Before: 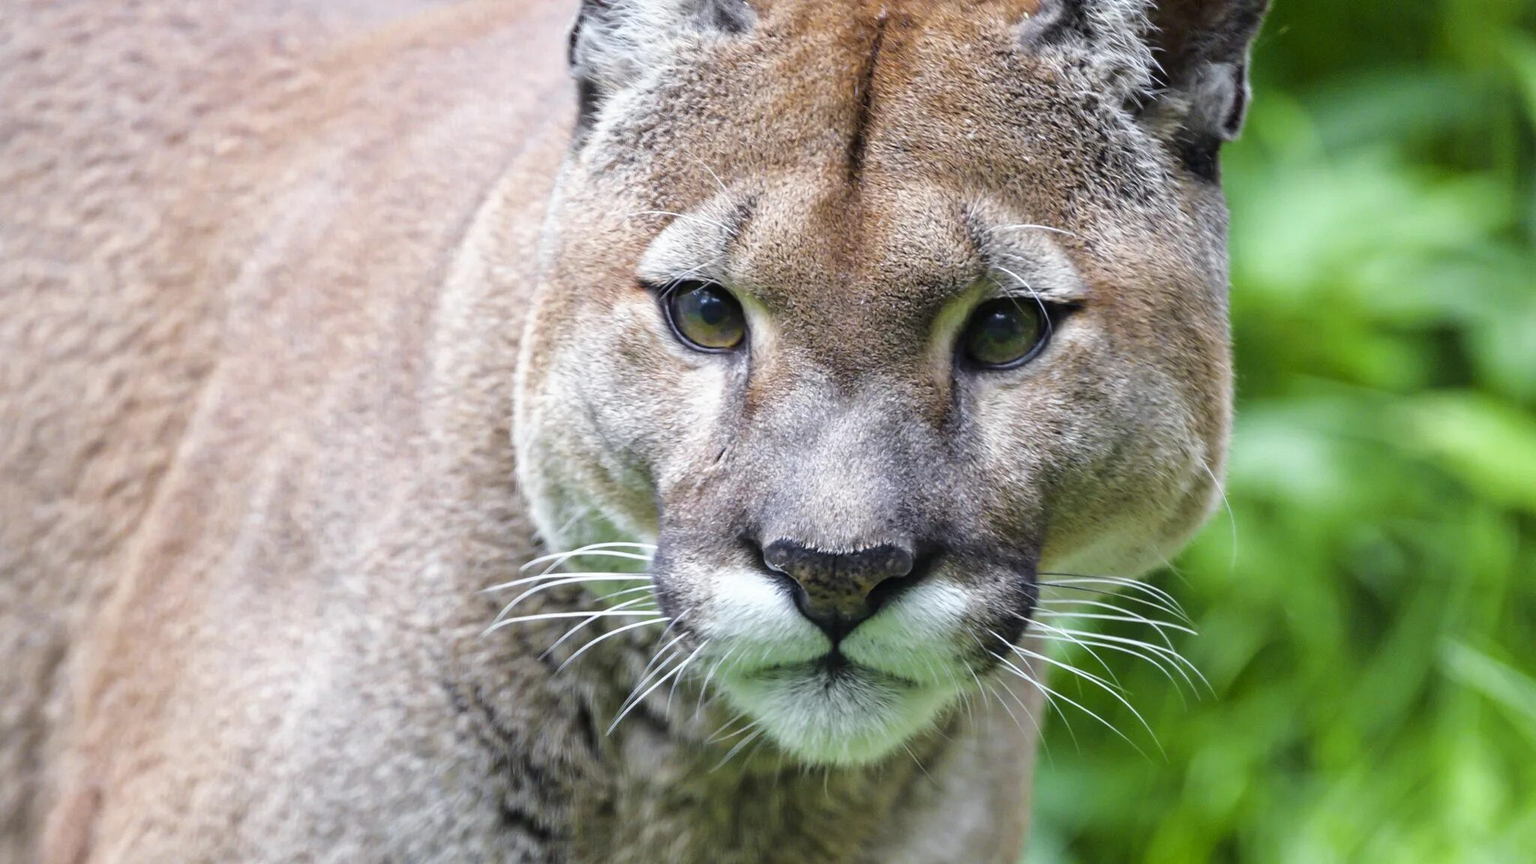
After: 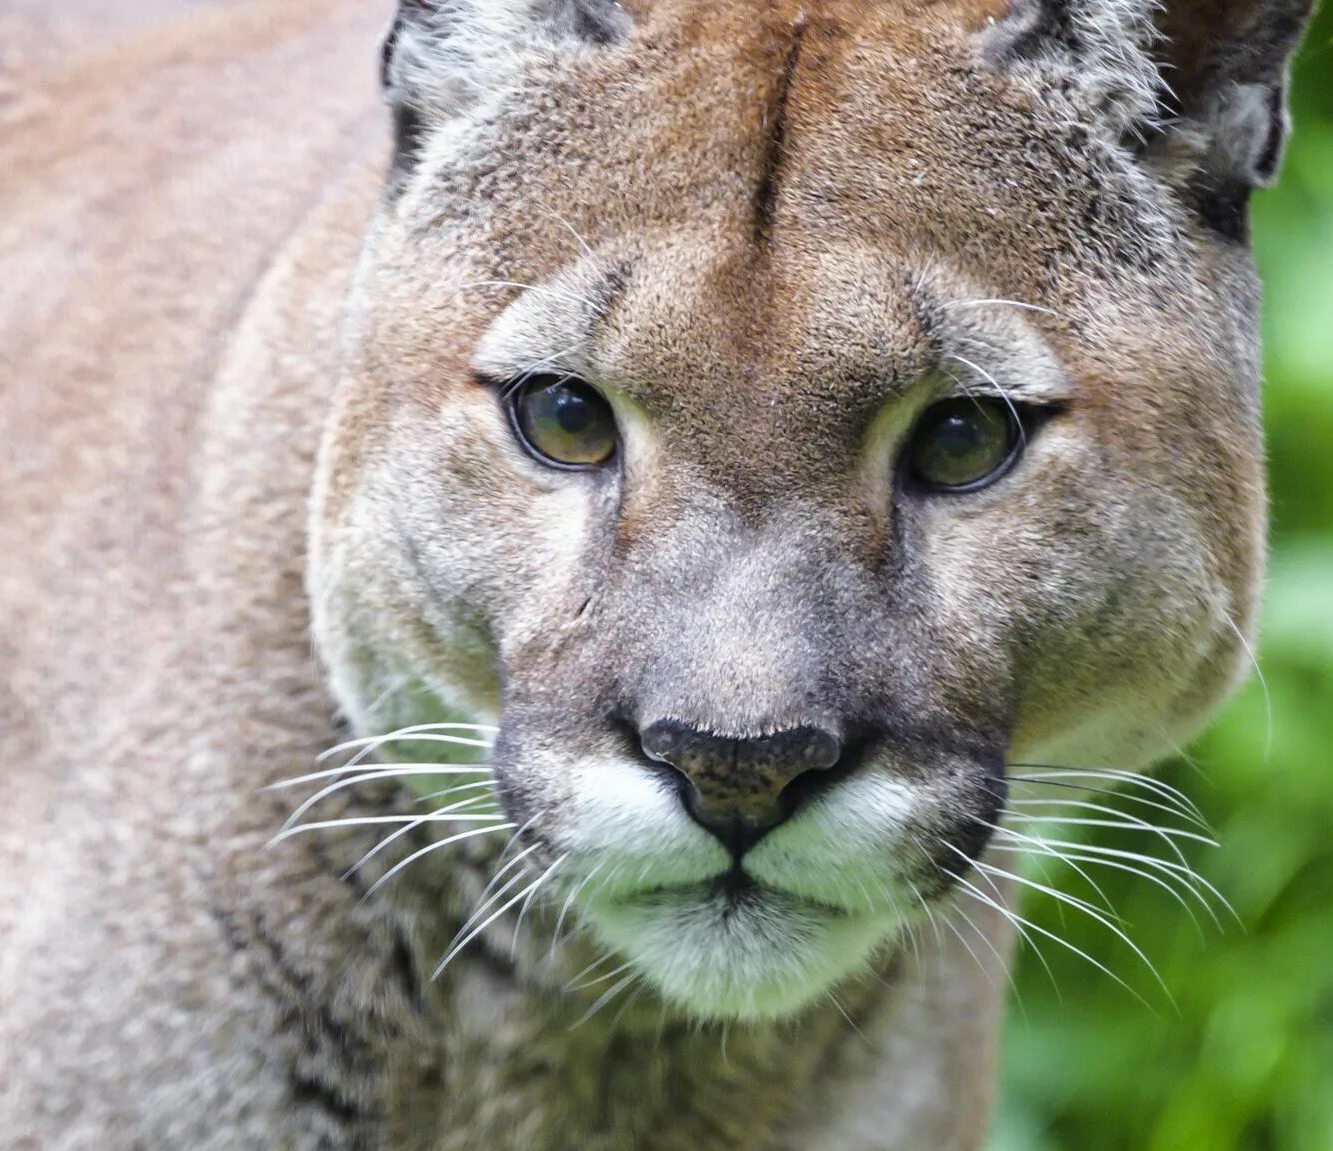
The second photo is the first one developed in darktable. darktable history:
crop and rotate: left 18.439%, right 16.471%
